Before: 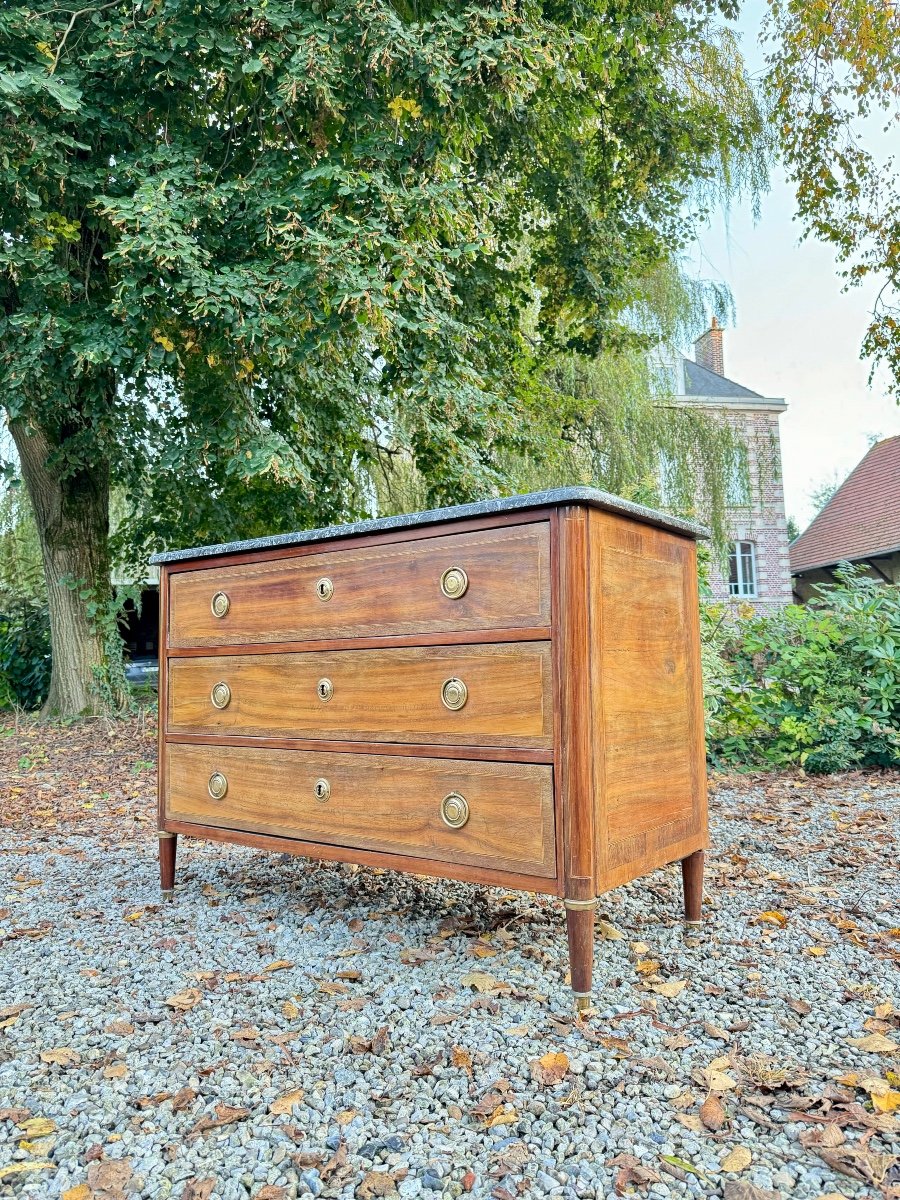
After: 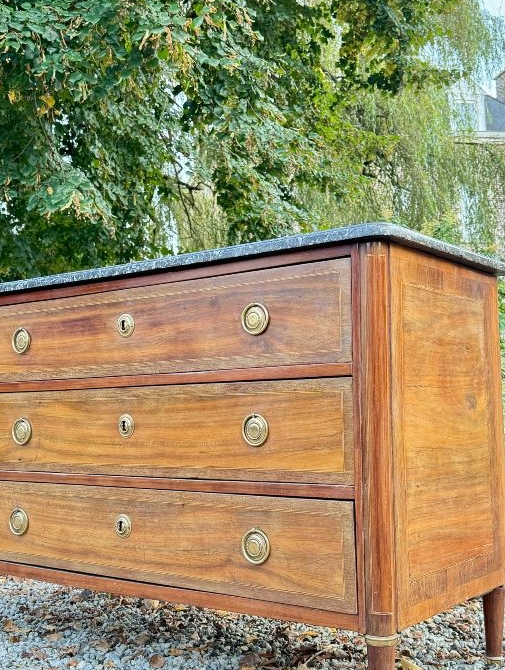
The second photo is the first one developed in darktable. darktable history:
crop and rotate: left 22.116%, top 22.024%, right 21.7%, bottom 22.09%
